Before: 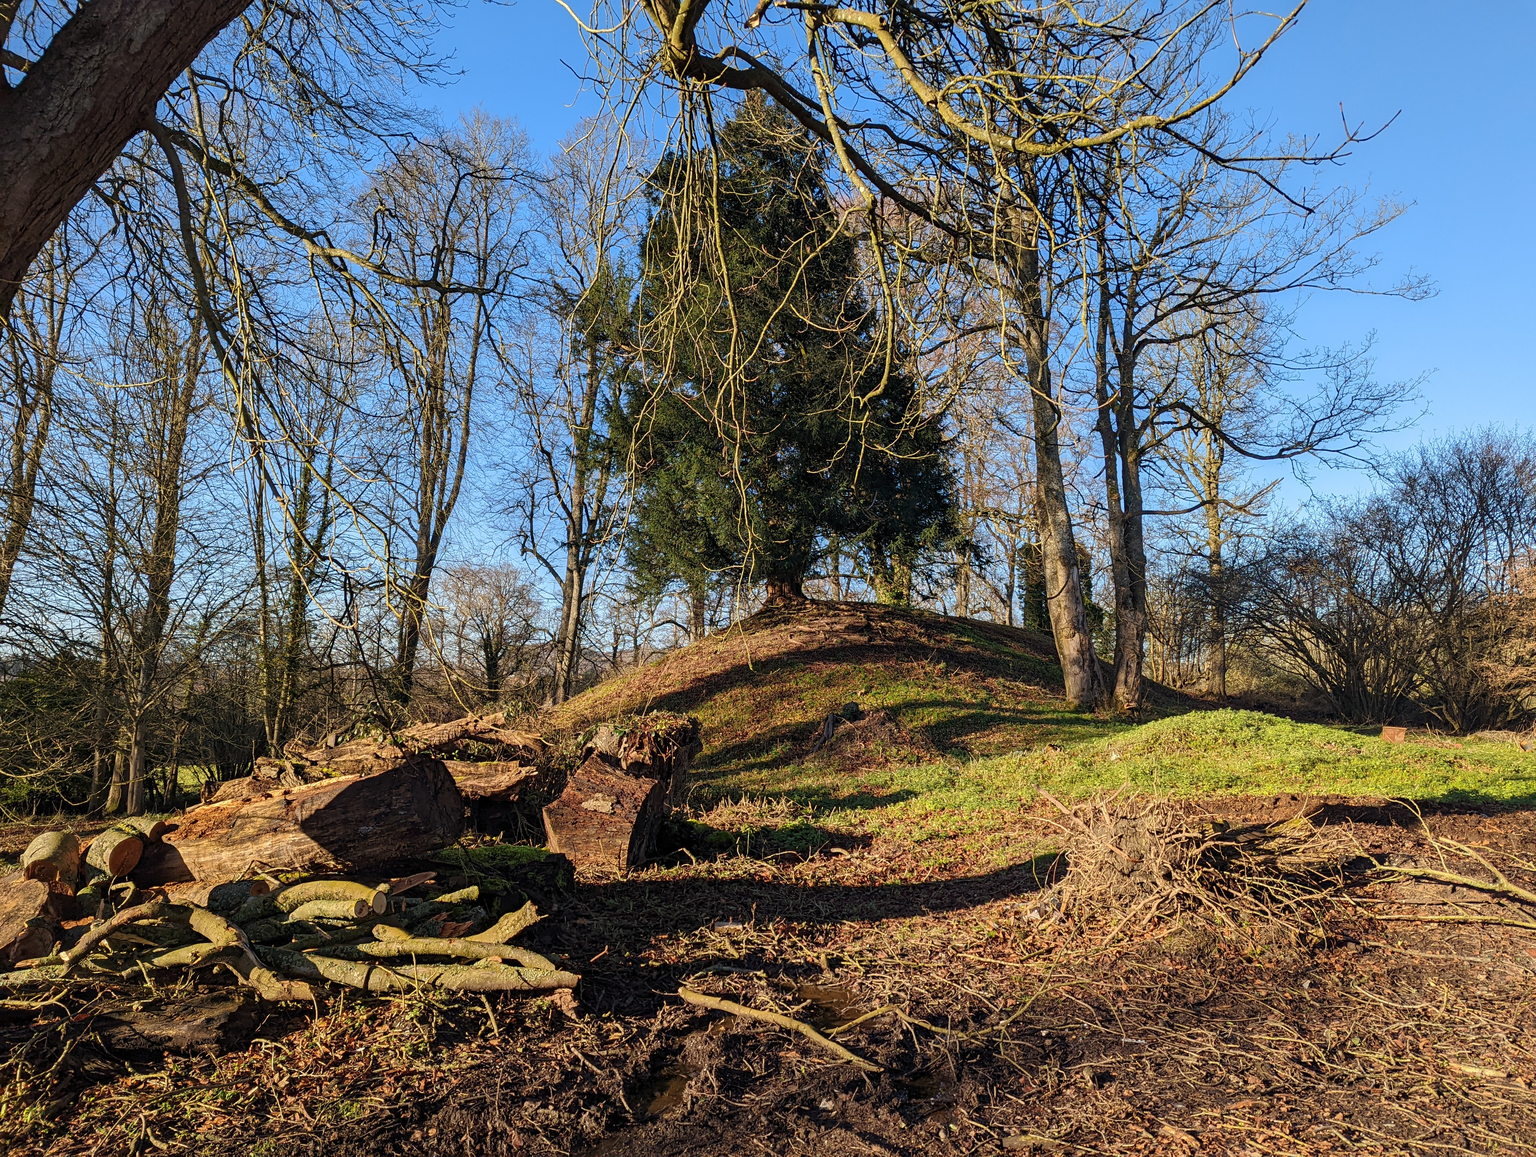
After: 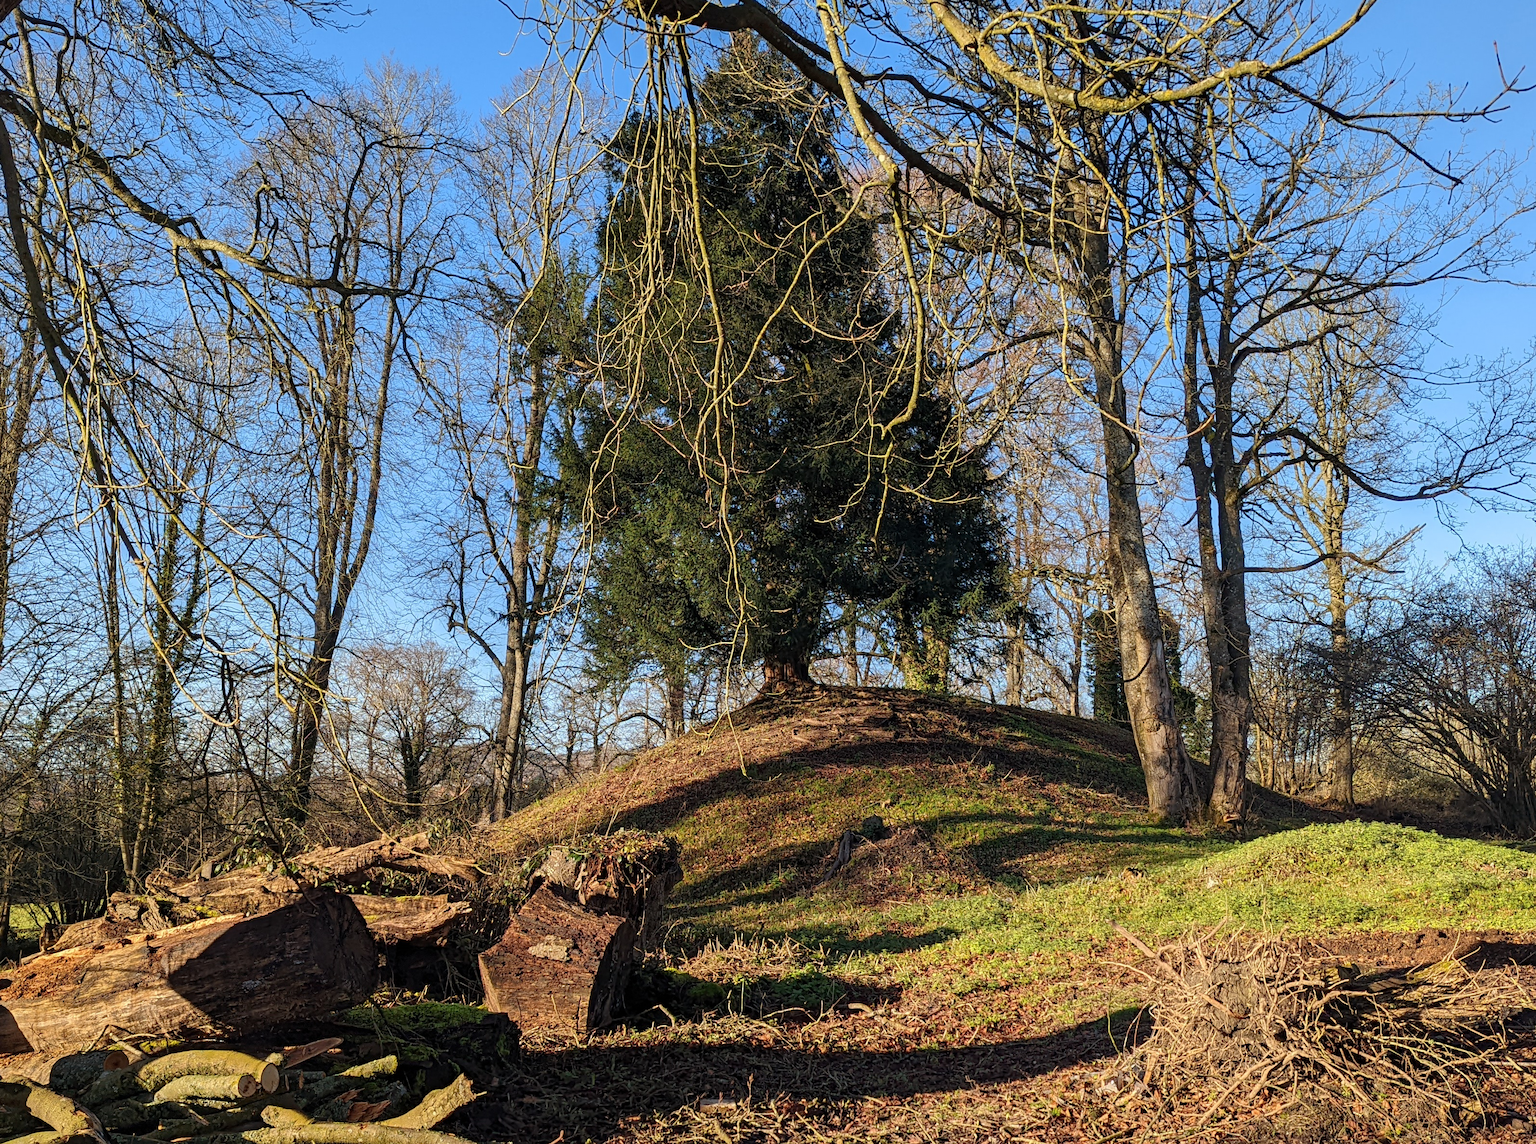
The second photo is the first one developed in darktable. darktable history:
crop and rotate: left 10.77%, top 5.1%, right 10.41%, bottom 16.76%
rotate and perspective: rotation -0.45°, automatic cropping original format, crop left 0.008, crop right 0.992, crop top 0.012, crop bottom 0.988
